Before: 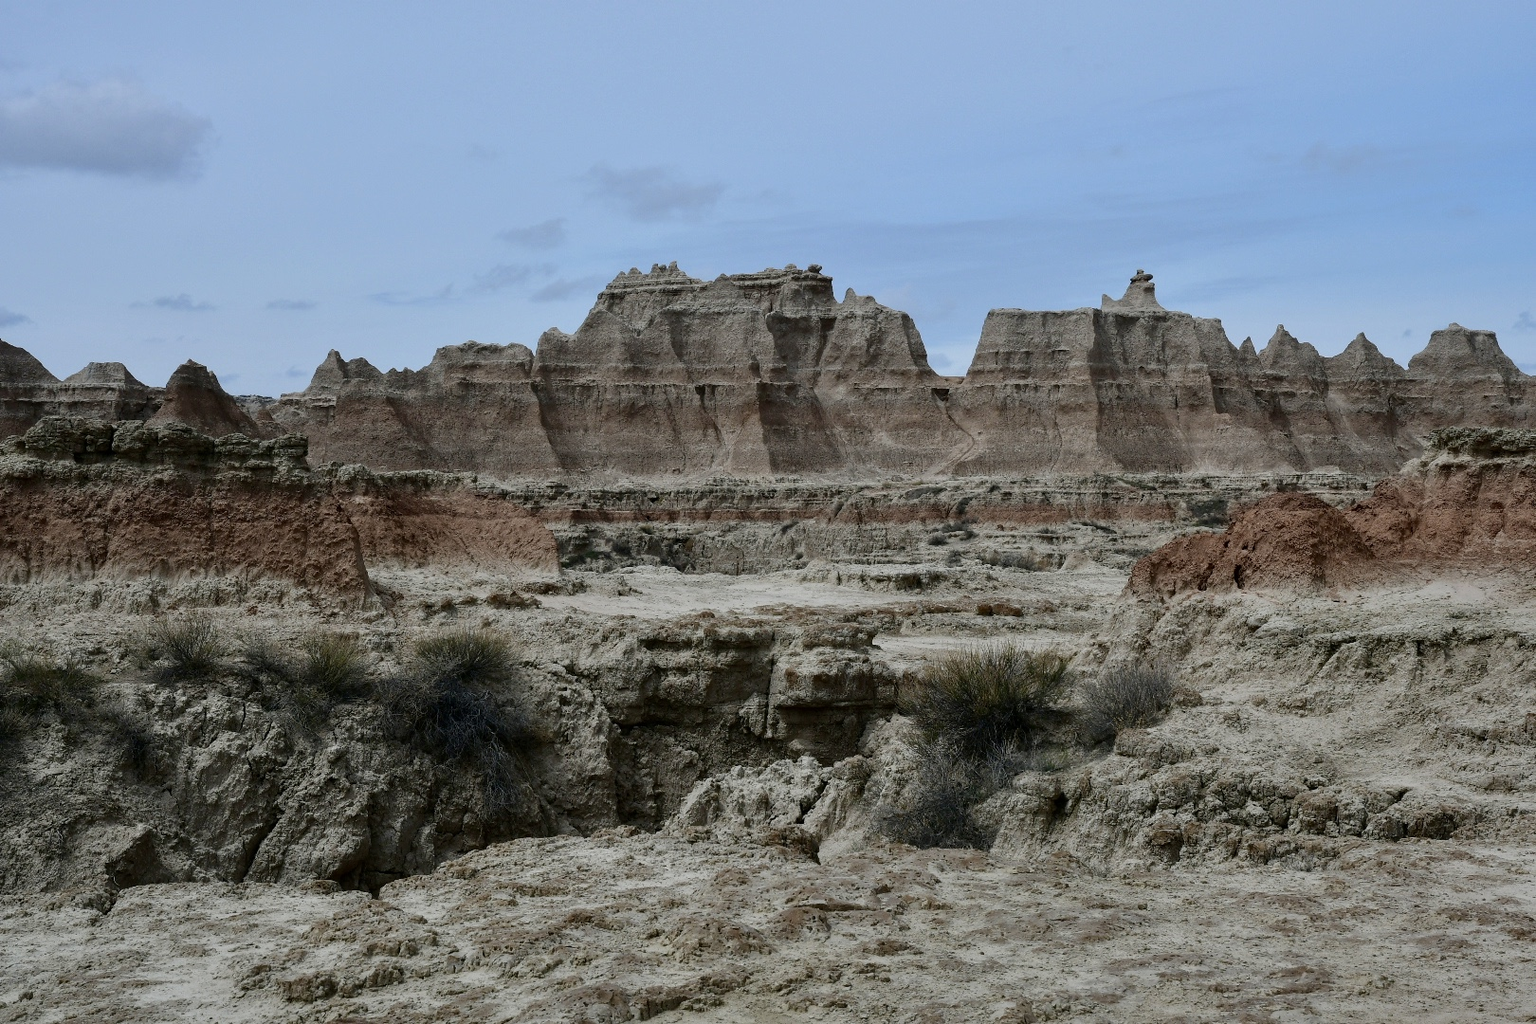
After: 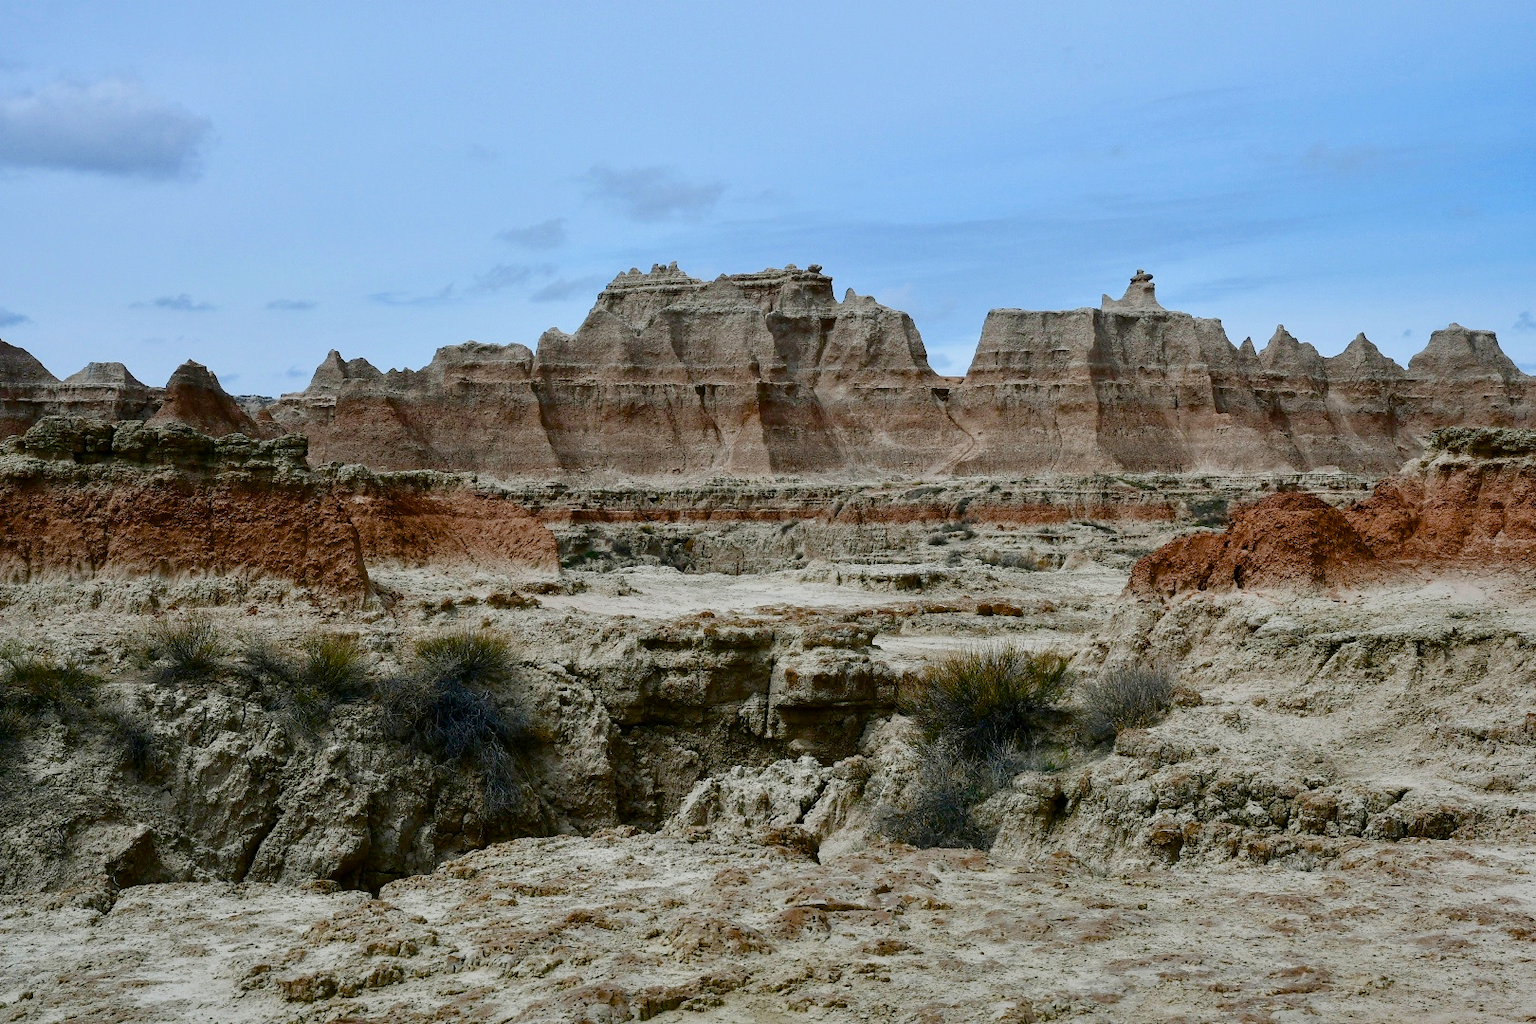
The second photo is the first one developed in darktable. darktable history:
color balance rgb: perceptual saturation grading › global saturation 45.96%, perceptual saturation grading › highlights -50.158%, perceptual saturation grading › shadows 31.049%, perceptual brilliance grading › global brilliance 10.113%, perceptual brilliance grading › shadows 14.519%, saturation formula JzAzBz (2021)
